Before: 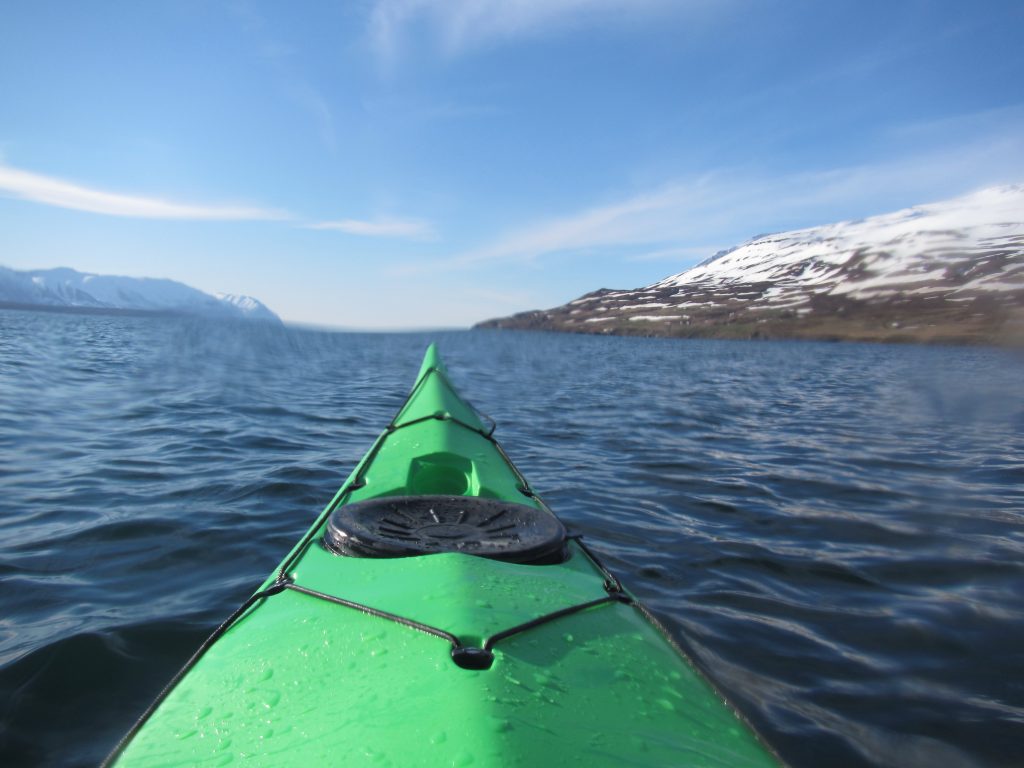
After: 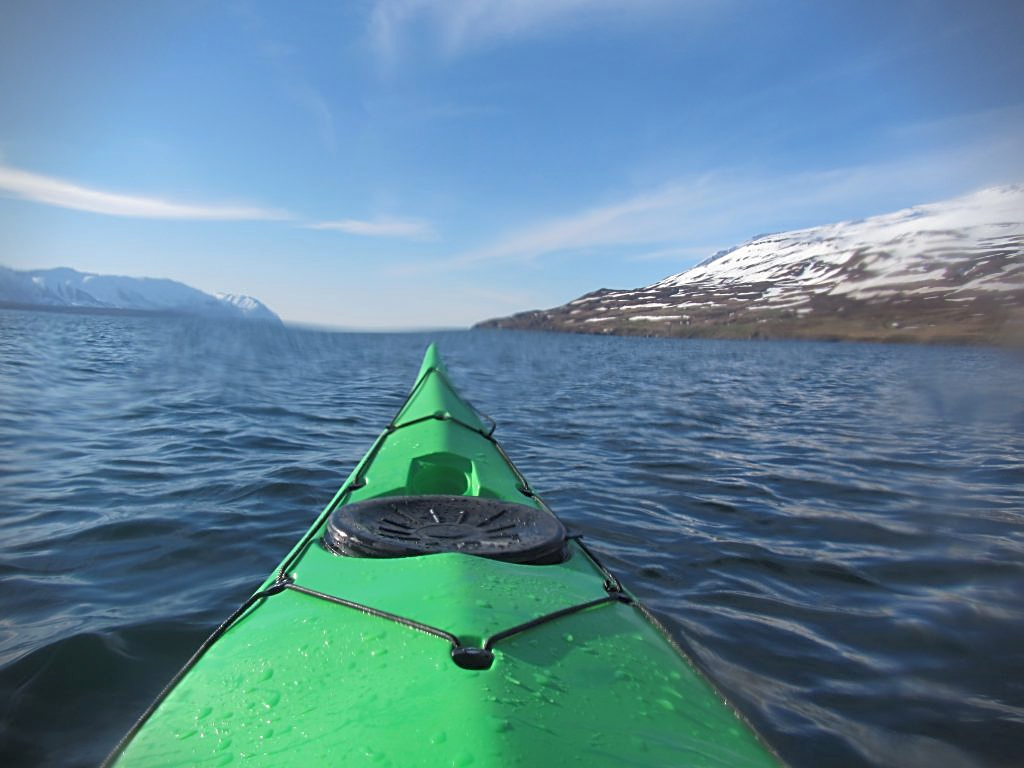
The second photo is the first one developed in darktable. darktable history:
bloom: size 15%, threshold 97%, strength 7%
sharpen: on, module defaults
shadows and highlights: on, module defaults
vignetting: fall-off start 91.19%
